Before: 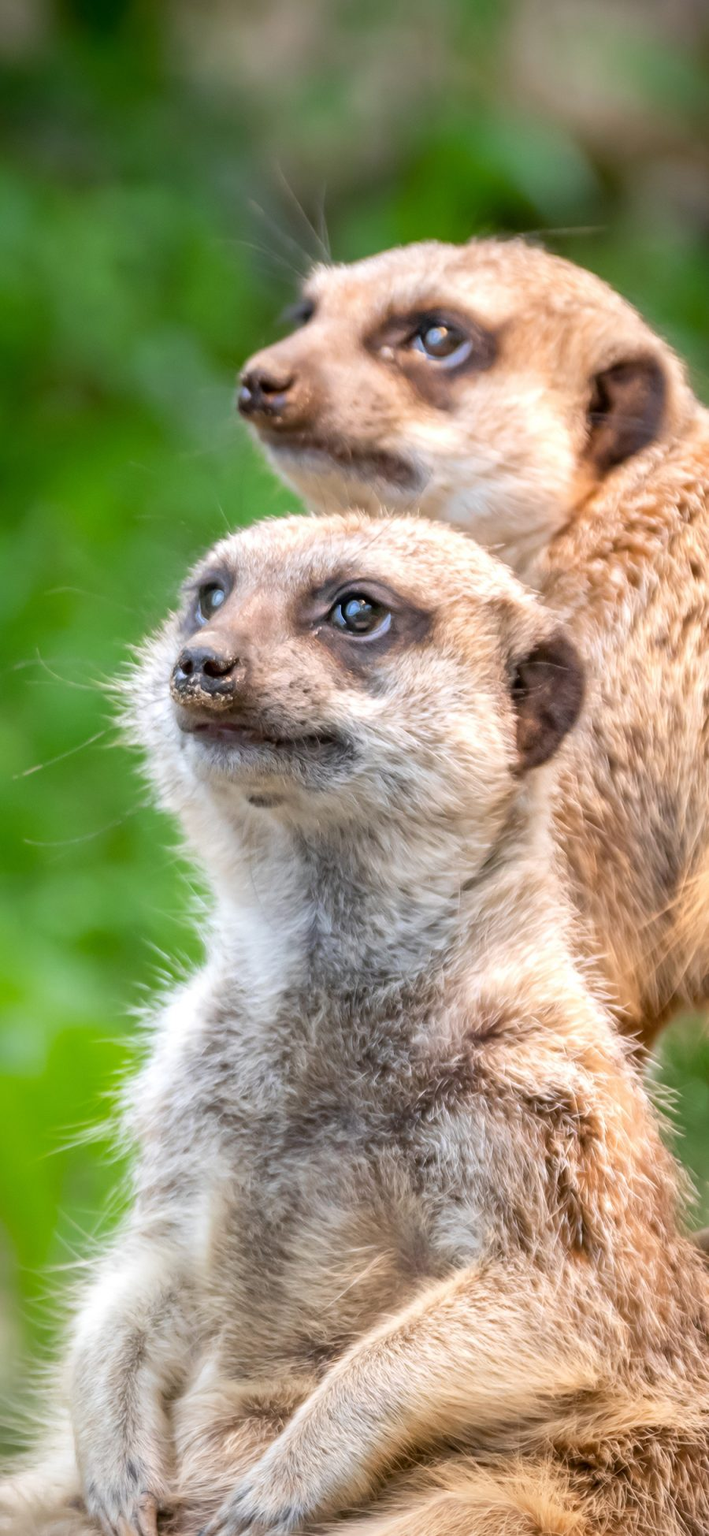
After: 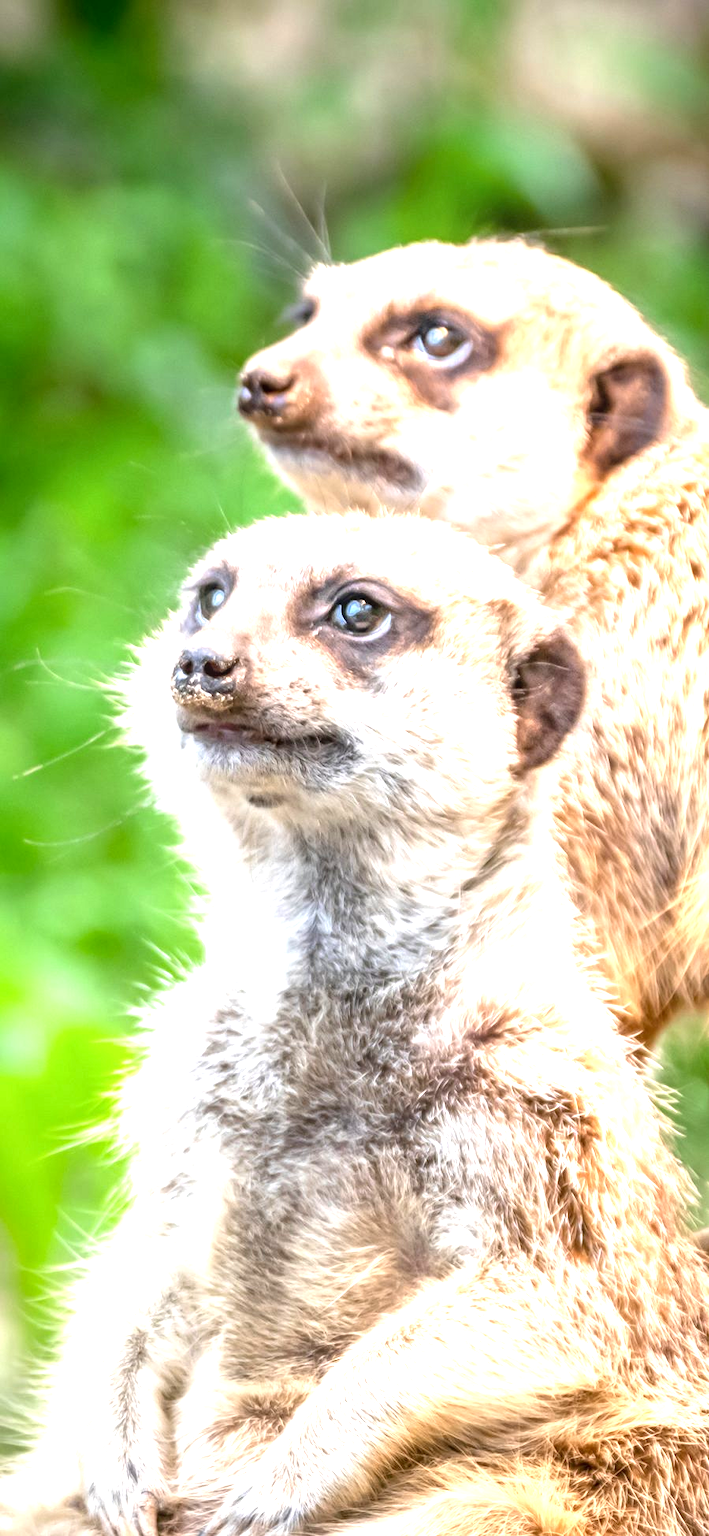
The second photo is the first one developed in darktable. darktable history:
local contrast: on, module defaults
exposure: black level correction 0, exposure 1.199 EV, compensate highlight preservation false
